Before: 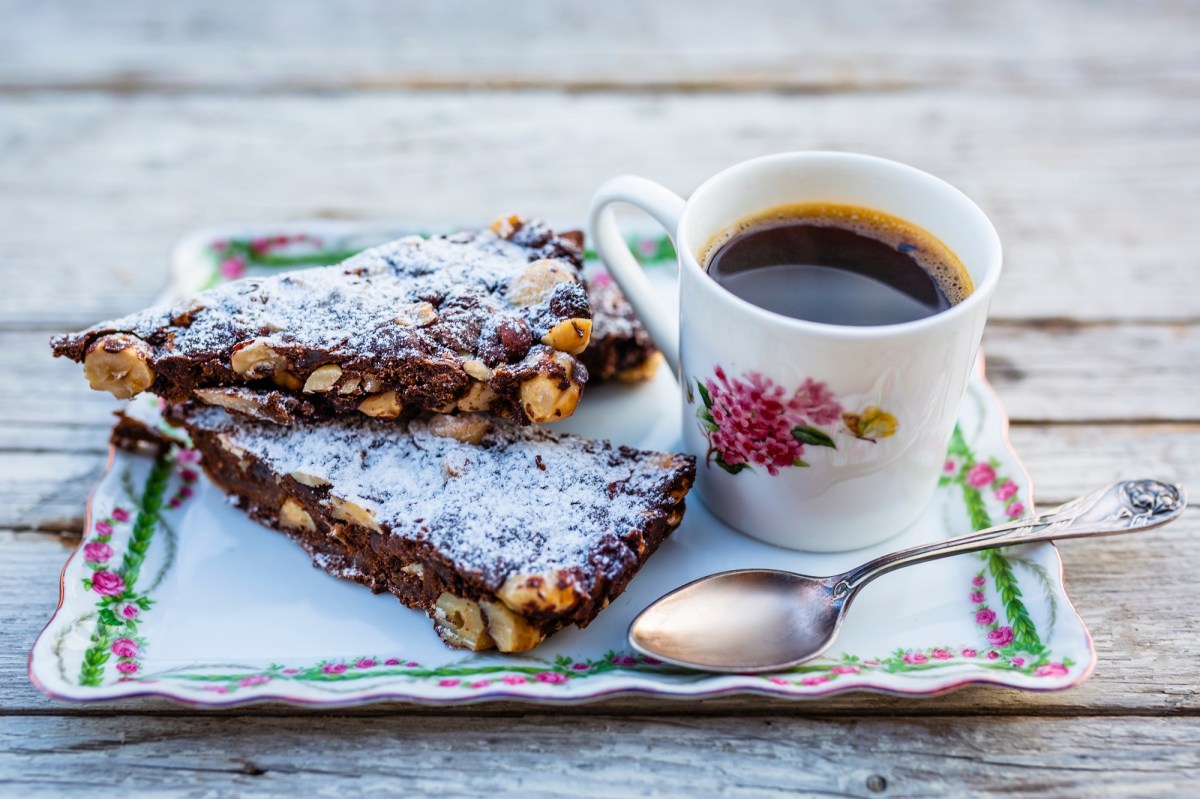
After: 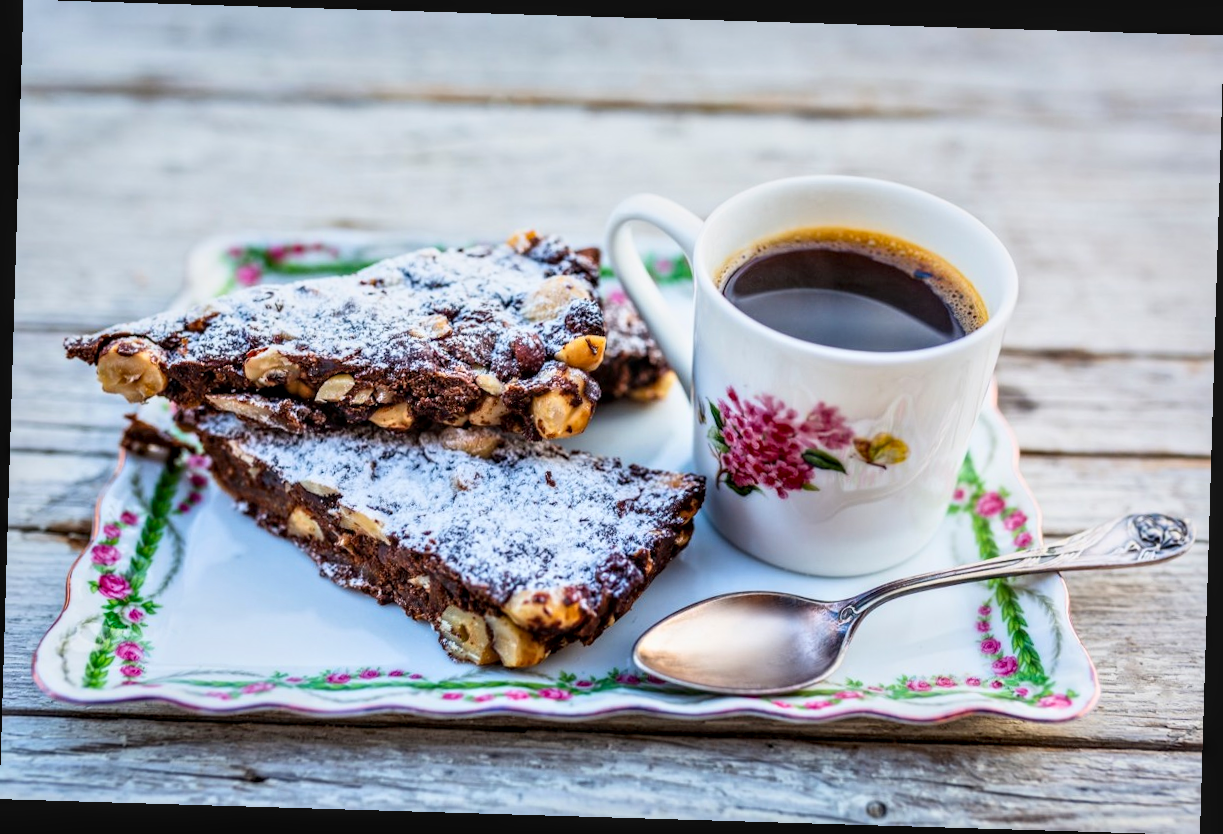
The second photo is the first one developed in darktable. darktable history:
rotate and perspective: rotation 1.72°, automatic cropping off
base curve: curves: ch0 [(0, 0) (0.666, 0.806) (1, 1)]
local contrast: detail 130%
tone equalizer: -8 EV -0.002 EV, -7 EV 0.005 EV, -6 EV -0.009 EV, -5 EV 0.011 EV, -4 EV -0.012 EV, -3 EV 0.007 EV, -2 EV -0.062 EV, -1 EV -0.293 EV, +0 EV -0.582 EV, smoothing diameter 2%, edges refinement/feathering 20, mask exposure compensation -1.57 EV, filter diffusion 5
